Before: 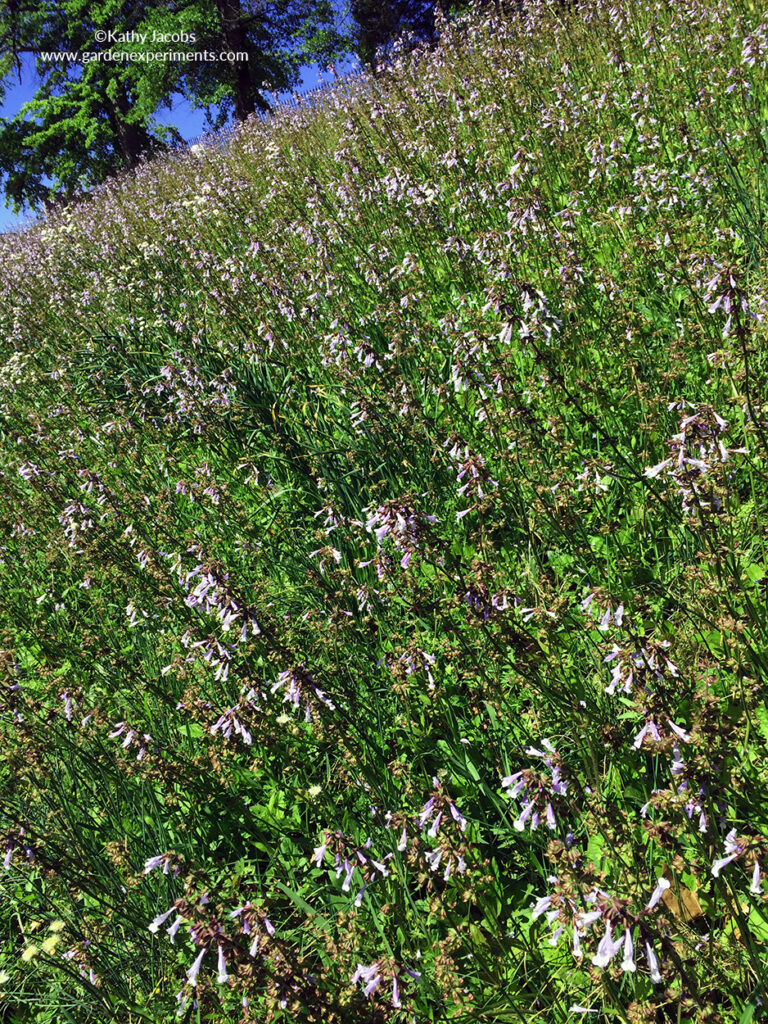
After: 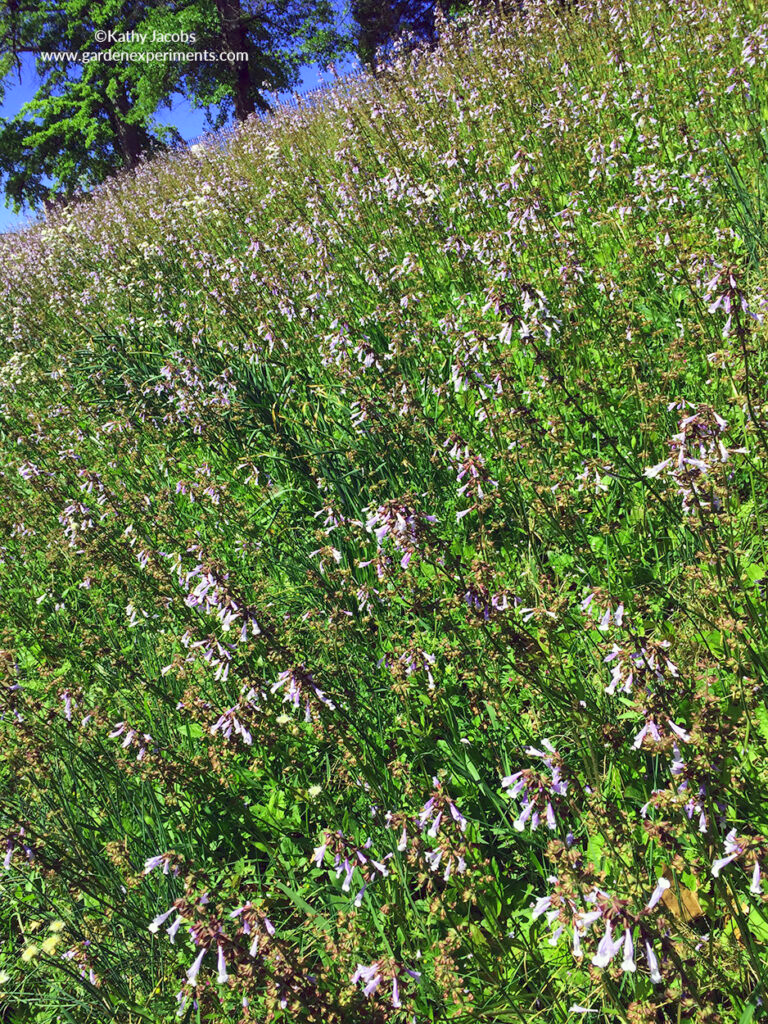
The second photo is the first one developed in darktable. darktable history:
tone equalizer: -8 EV -0.395 EV, -7 EV -0.357 EV, -6 EV -0.296 EV, -5 EV -0.256 EV, -3 EV 0.207 EV, -2 EV 0.361 EV, -1 EV 0.385 EV, +0 EV 0.386 EV
color balance rgb: perceptual saturation grading › global saturation -0.729%, perceptual brilliance grading › highlights 11.439%, contrast -29.898%
